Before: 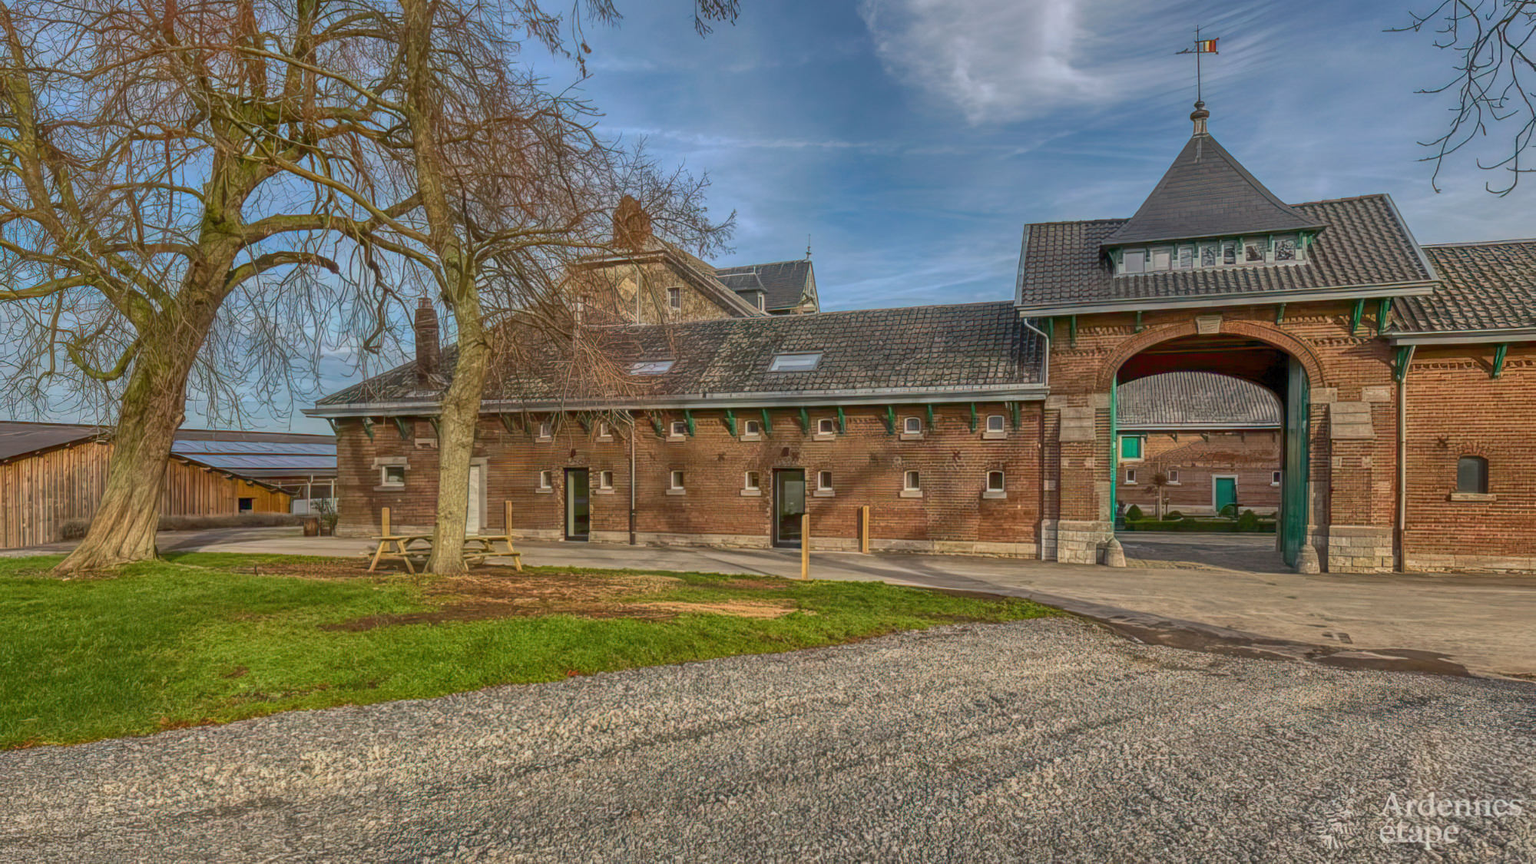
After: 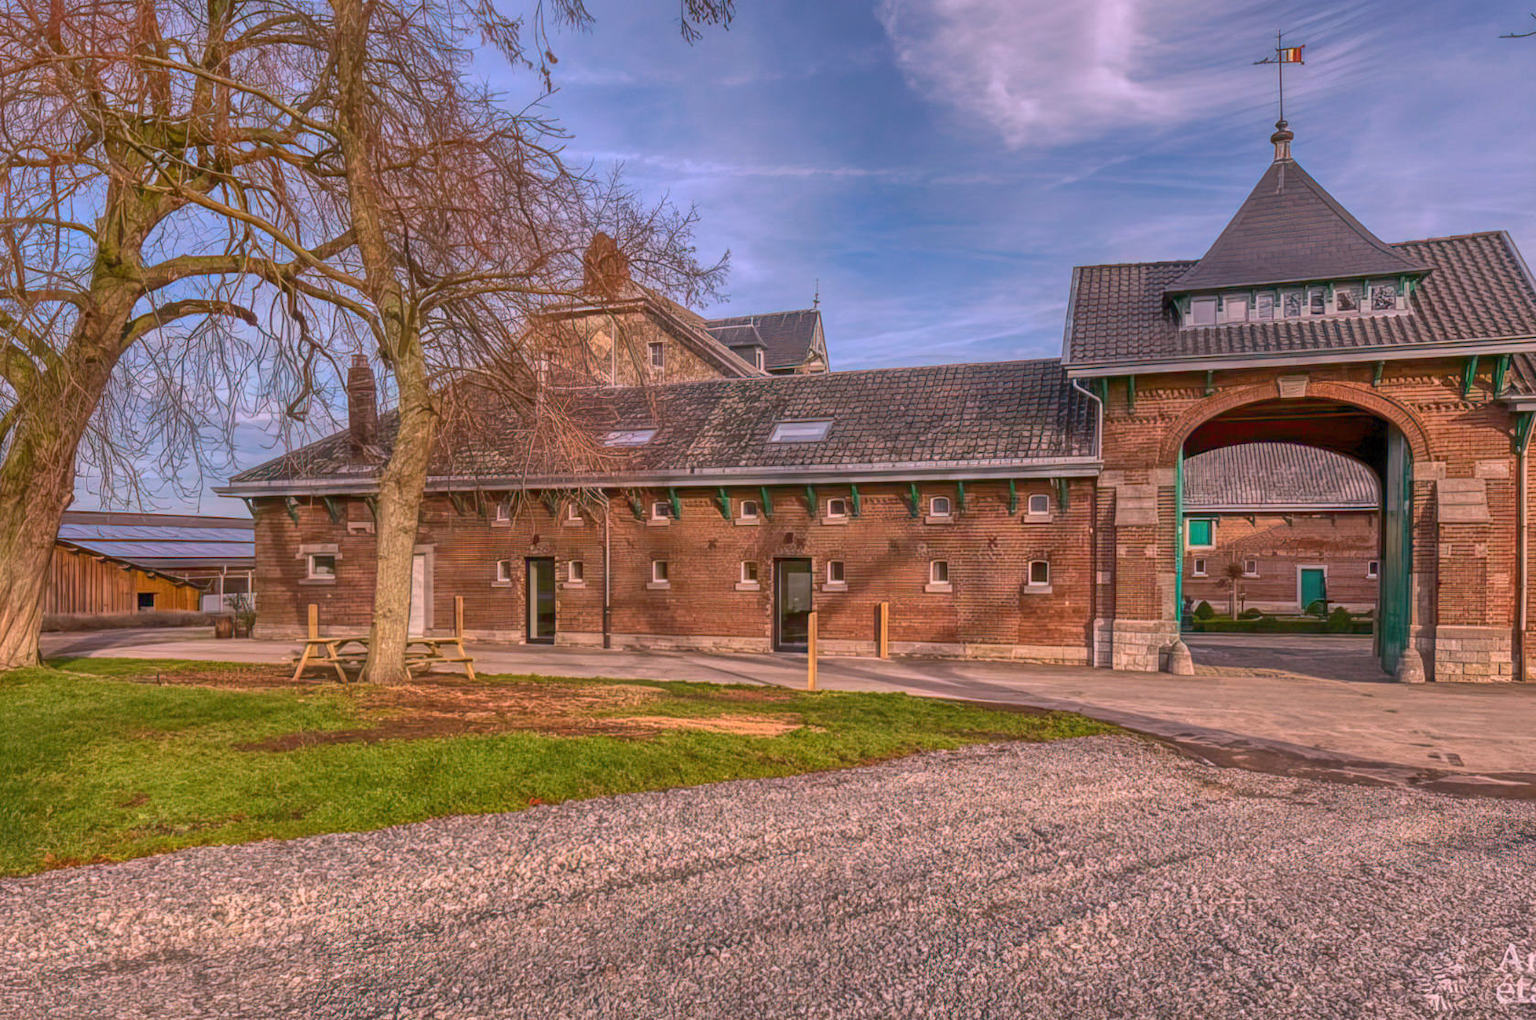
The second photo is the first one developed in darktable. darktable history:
white balance: red 1.188, blue 1.11
crop: left 8.026%, right 7.374%
